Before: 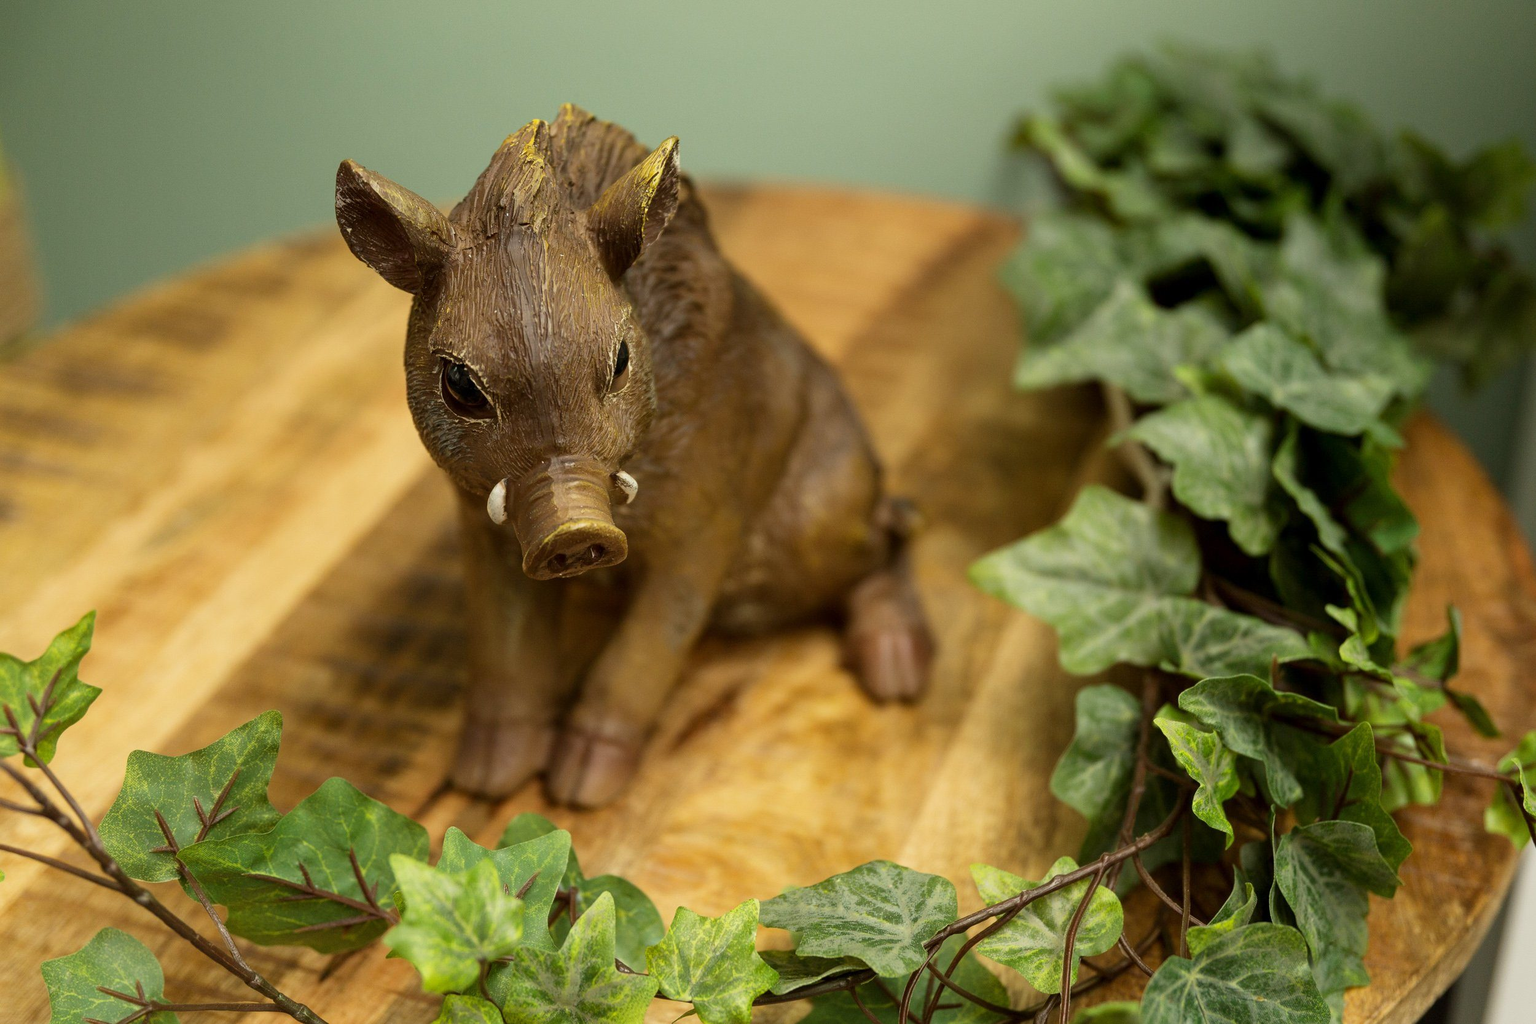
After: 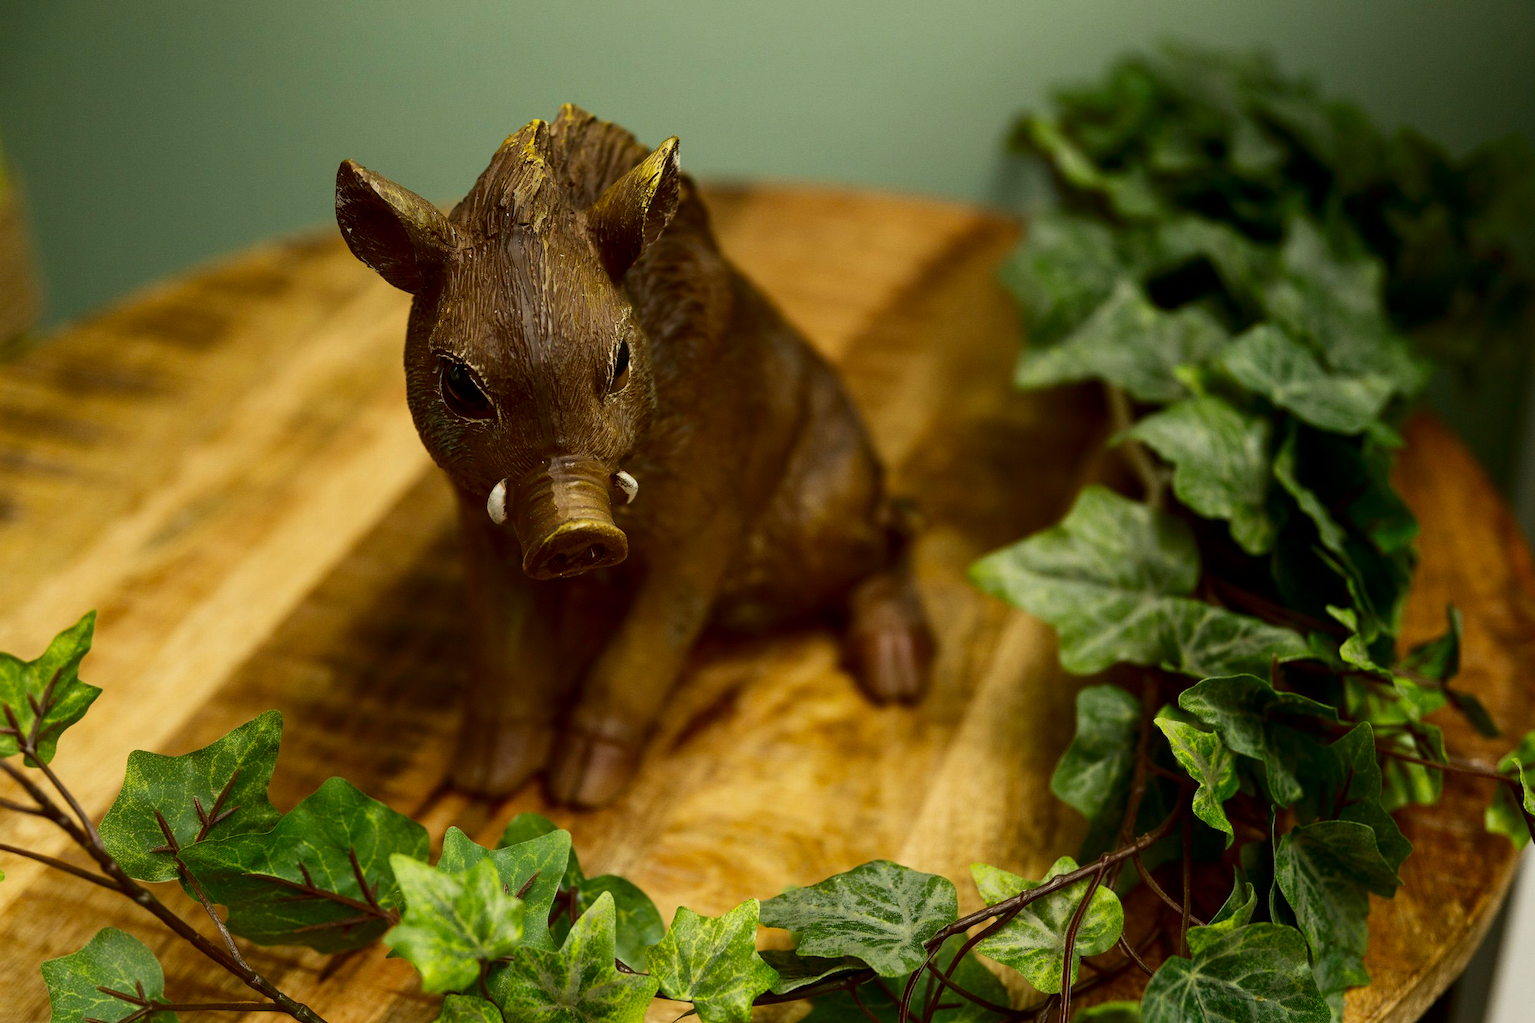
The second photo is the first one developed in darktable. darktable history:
contrast brightness saturation: contrast 0.134, brightness -0.242, saturation 0.147
